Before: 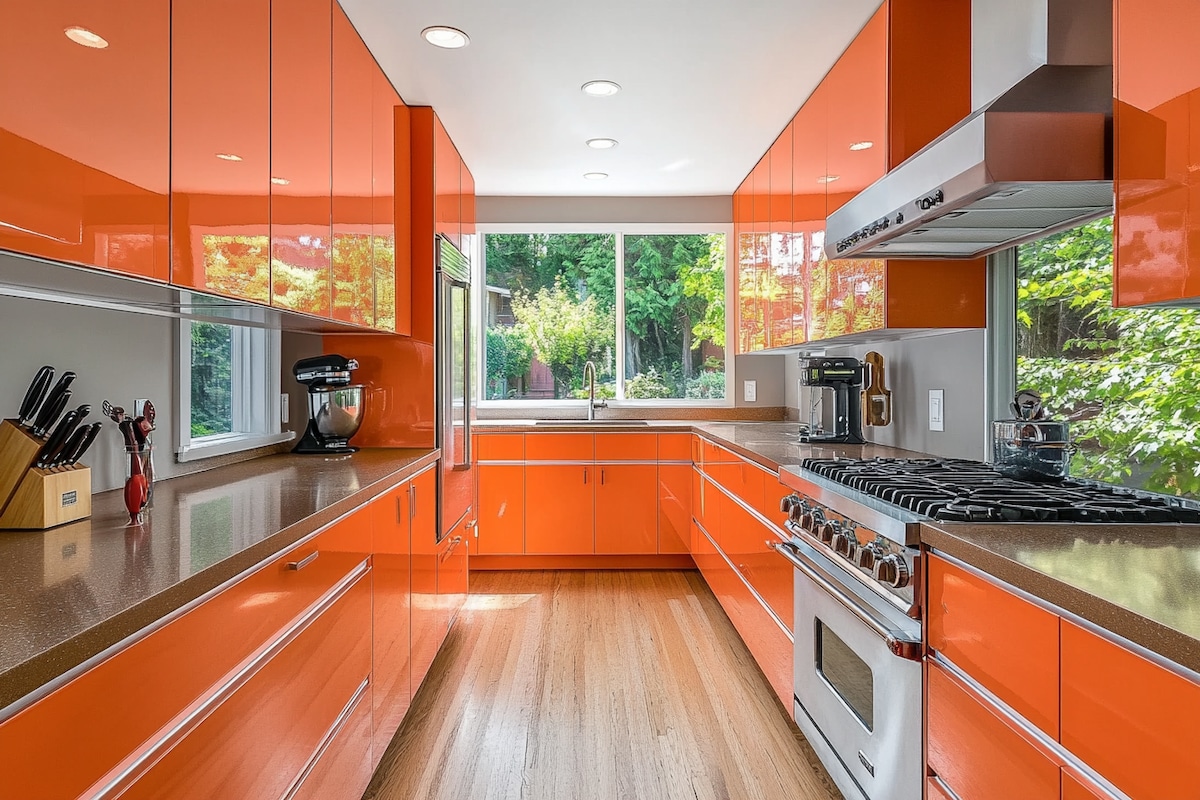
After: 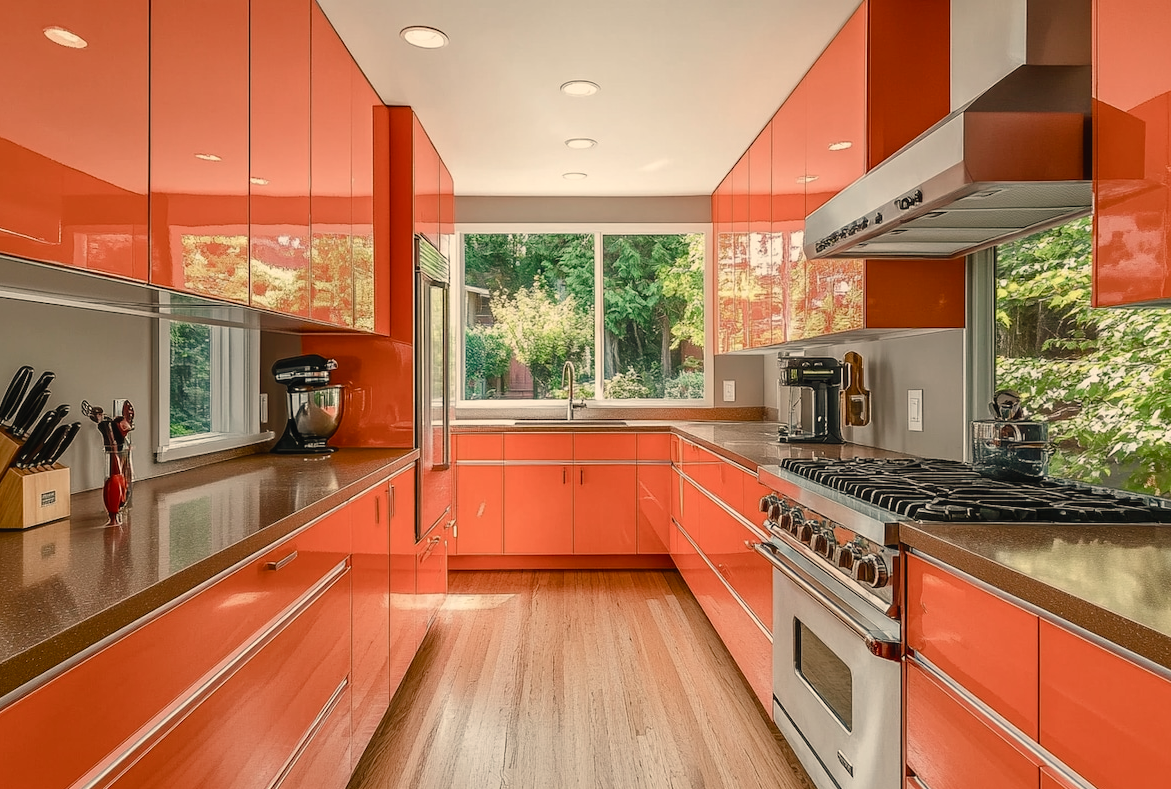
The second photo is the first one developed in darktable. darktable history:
color balance rgb: shadows lift › luminance -10%, shadows lift › chroma 1%, shadows lift › hue 113°, power › luminance -15%, highlights gain › chroma 0.2%, highlights gain › hue 333°, global offset › luminance 0.5%, perceptual saturation grading › global saturation 20%, perceptual saturation grading › highlights -50%, perceptual saturation grading › shadows 25%, contrast -10%
white balance: red 1.123, blue 0.83
crop and rotate: left 1.774%, right 0.633%, bottom 1.28%
